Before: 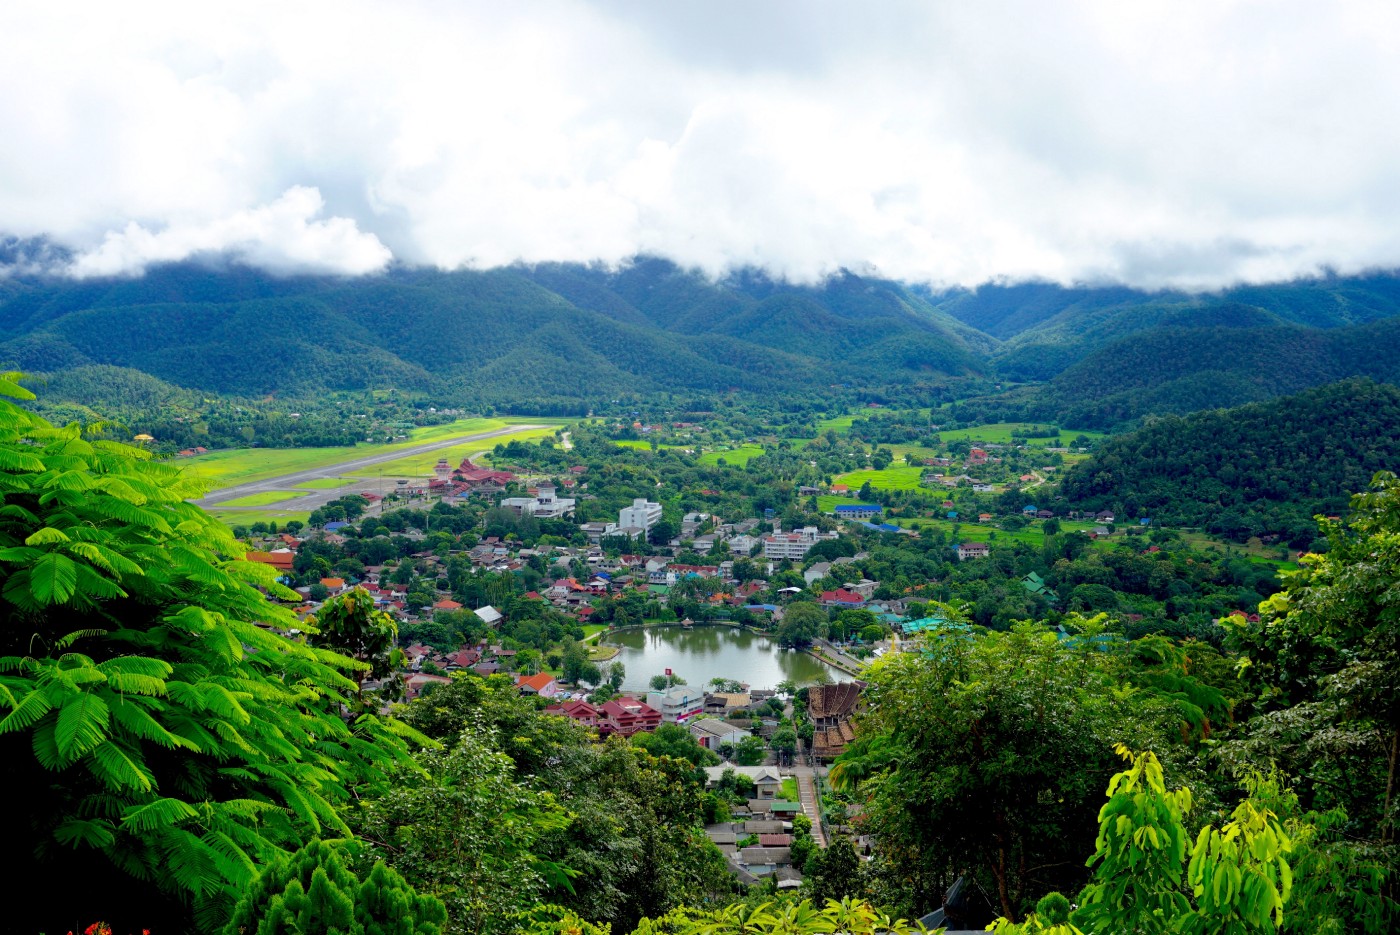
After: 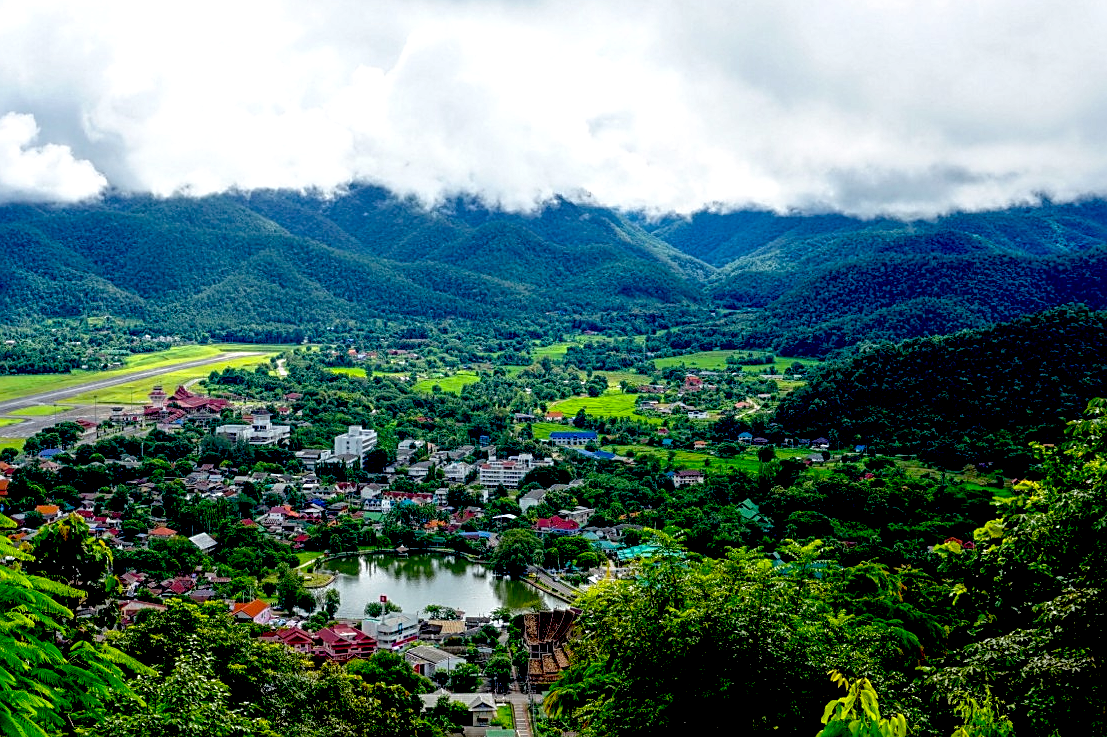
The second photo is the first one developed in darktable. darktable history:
crop and rotate: left 20.406%, top 7.845%, right 0.465%, bottom 13.282%
exposure: black level correction 0.048, exposure 0.012 EV, compensate highlight preservation false
local contrast: detail 154%
sharpen: on, module defaults
color correction: highlights b* 0.046
